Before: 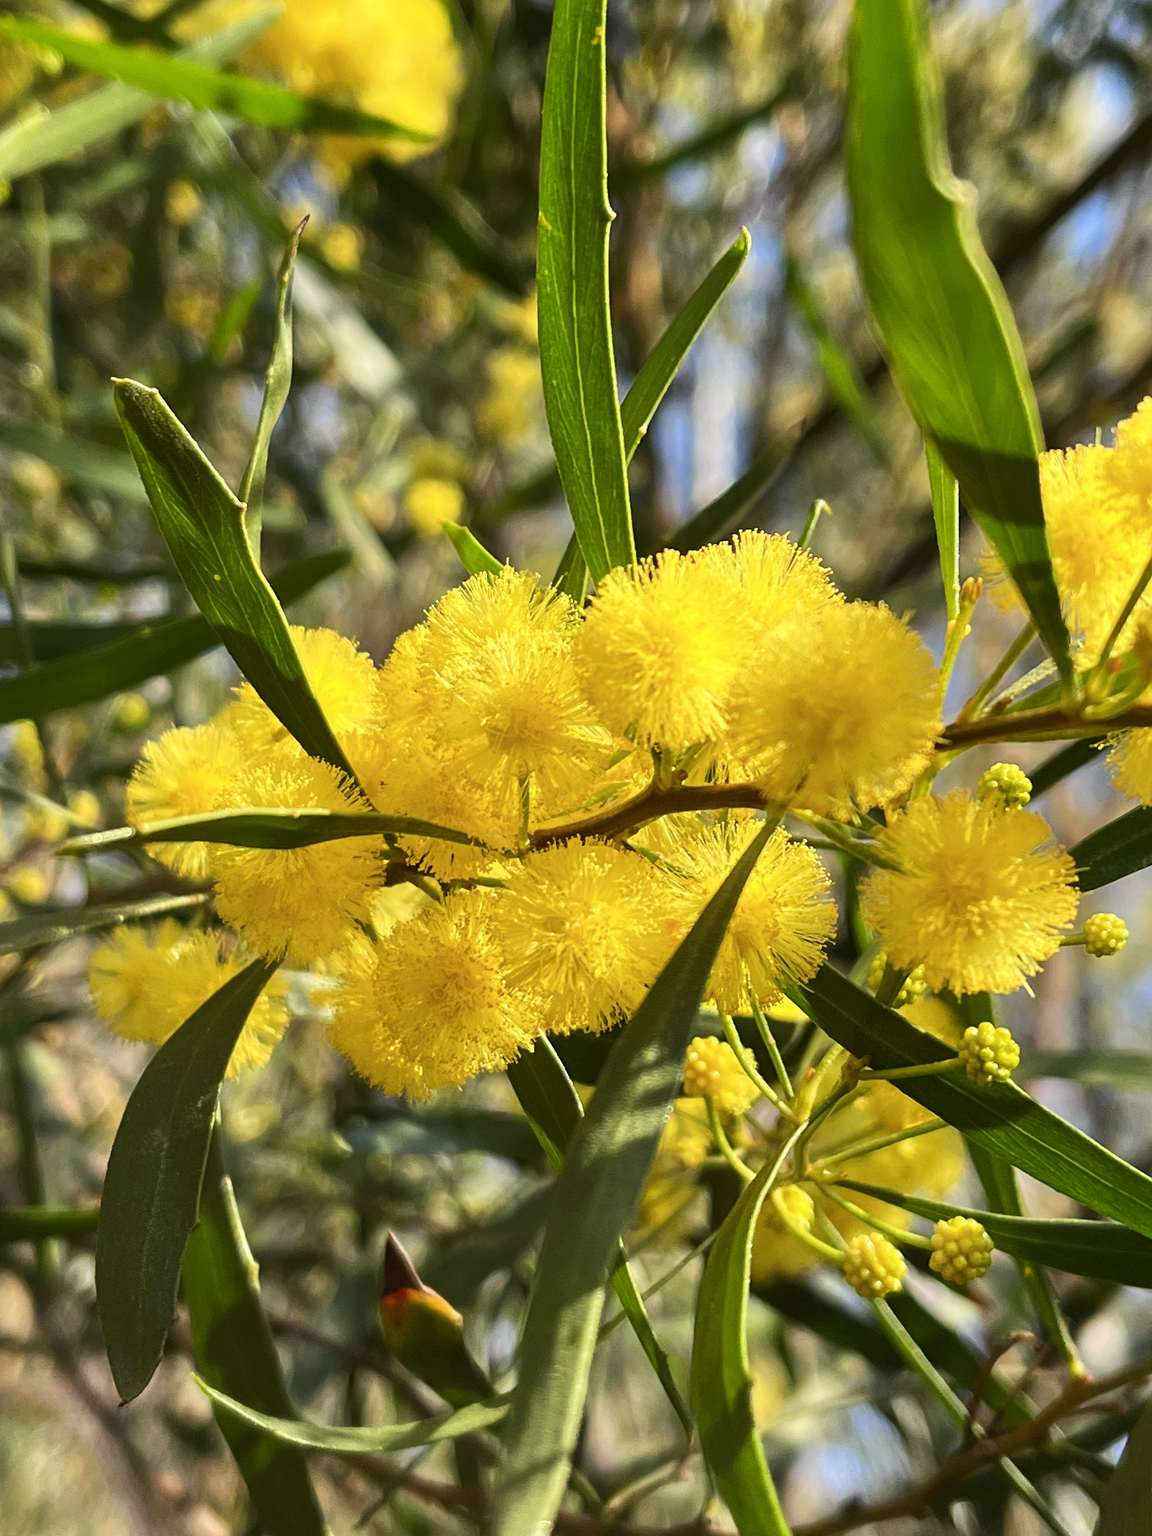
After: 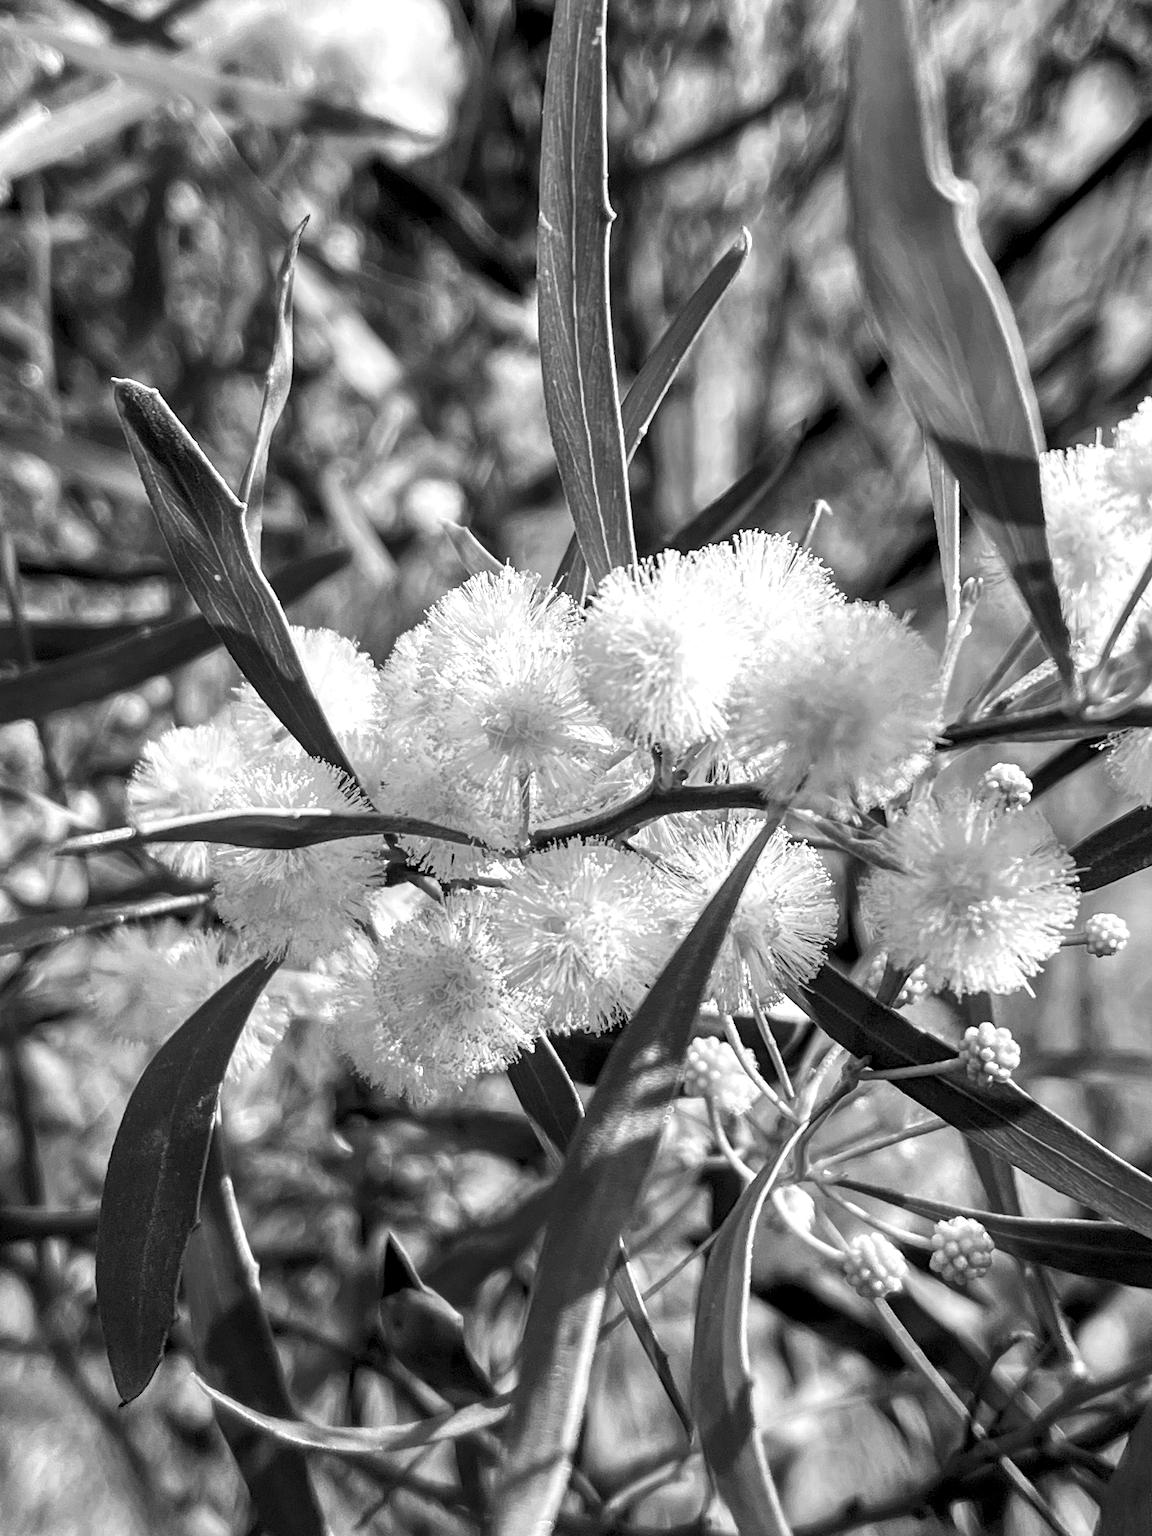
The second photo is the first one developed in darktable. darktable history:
exposure: black level correction 0.01, exposure 0.011 EV, compensate highlight preservation false
color zones: curves: ch0 [(0.002, 0.593) (0.143, 0.417) (0.285, 0.541) (0.455, 0.289) (0.608, 0.327) (0.727, 0.283) (0.869, 0.571) (1, 0.603)]; ch1 [(0, 0) (0.143, 0) (0.286, 0) (0.429, 0) (0.571, 0) (0.714, 0) (0.857, 0)]
local contrast: on, module defaults
